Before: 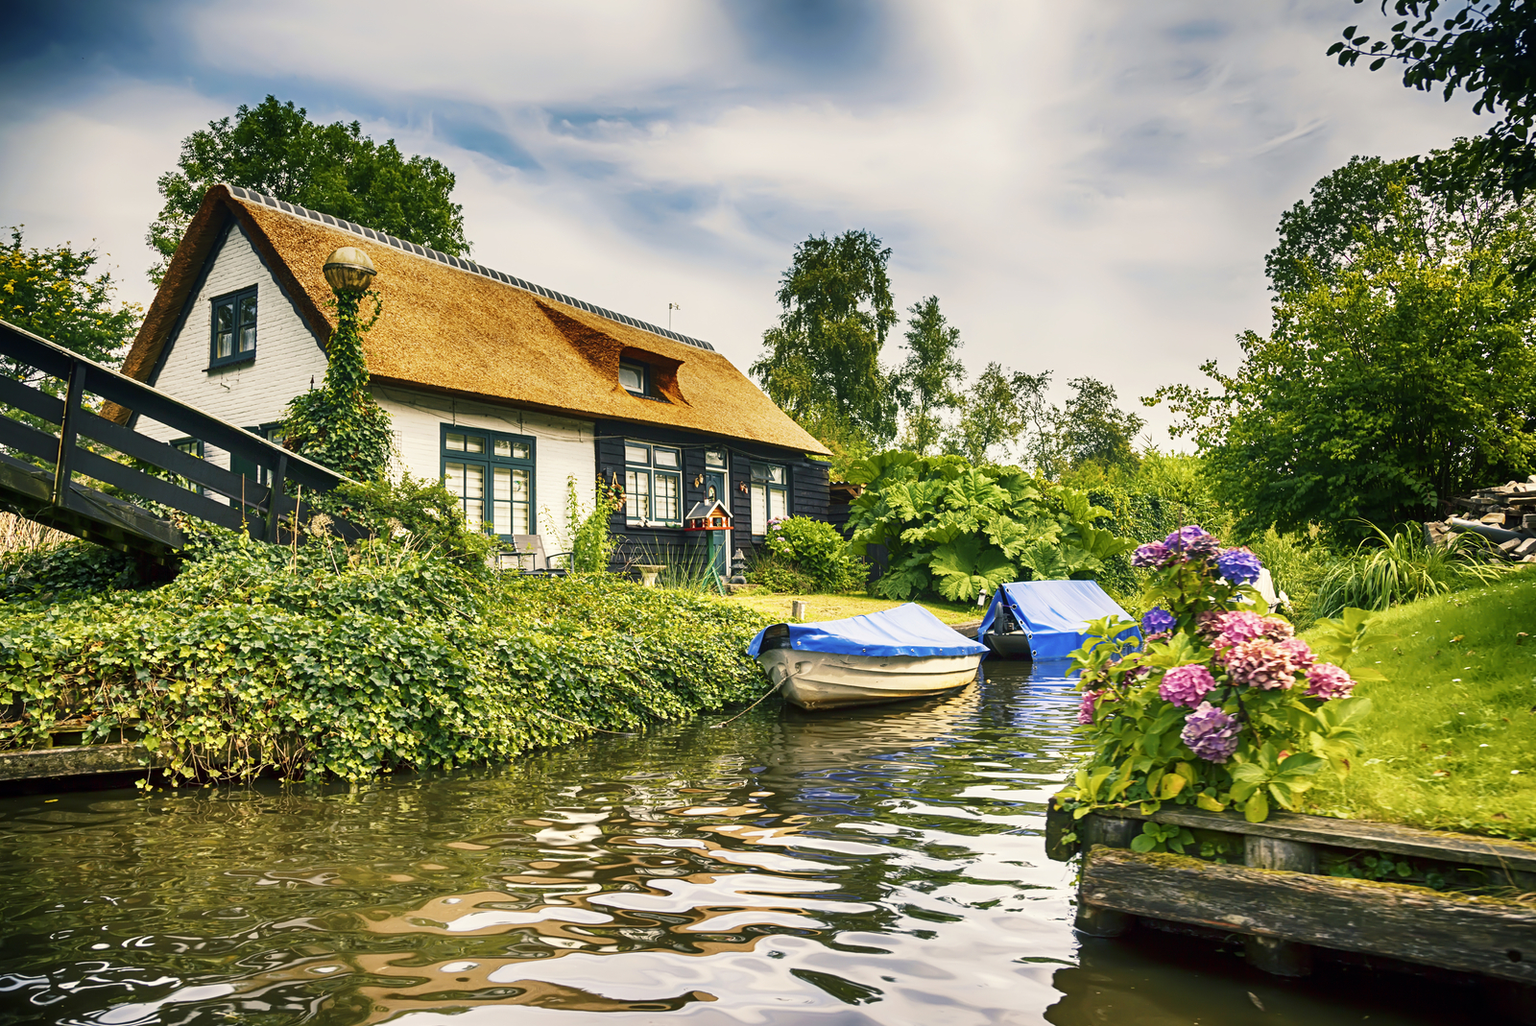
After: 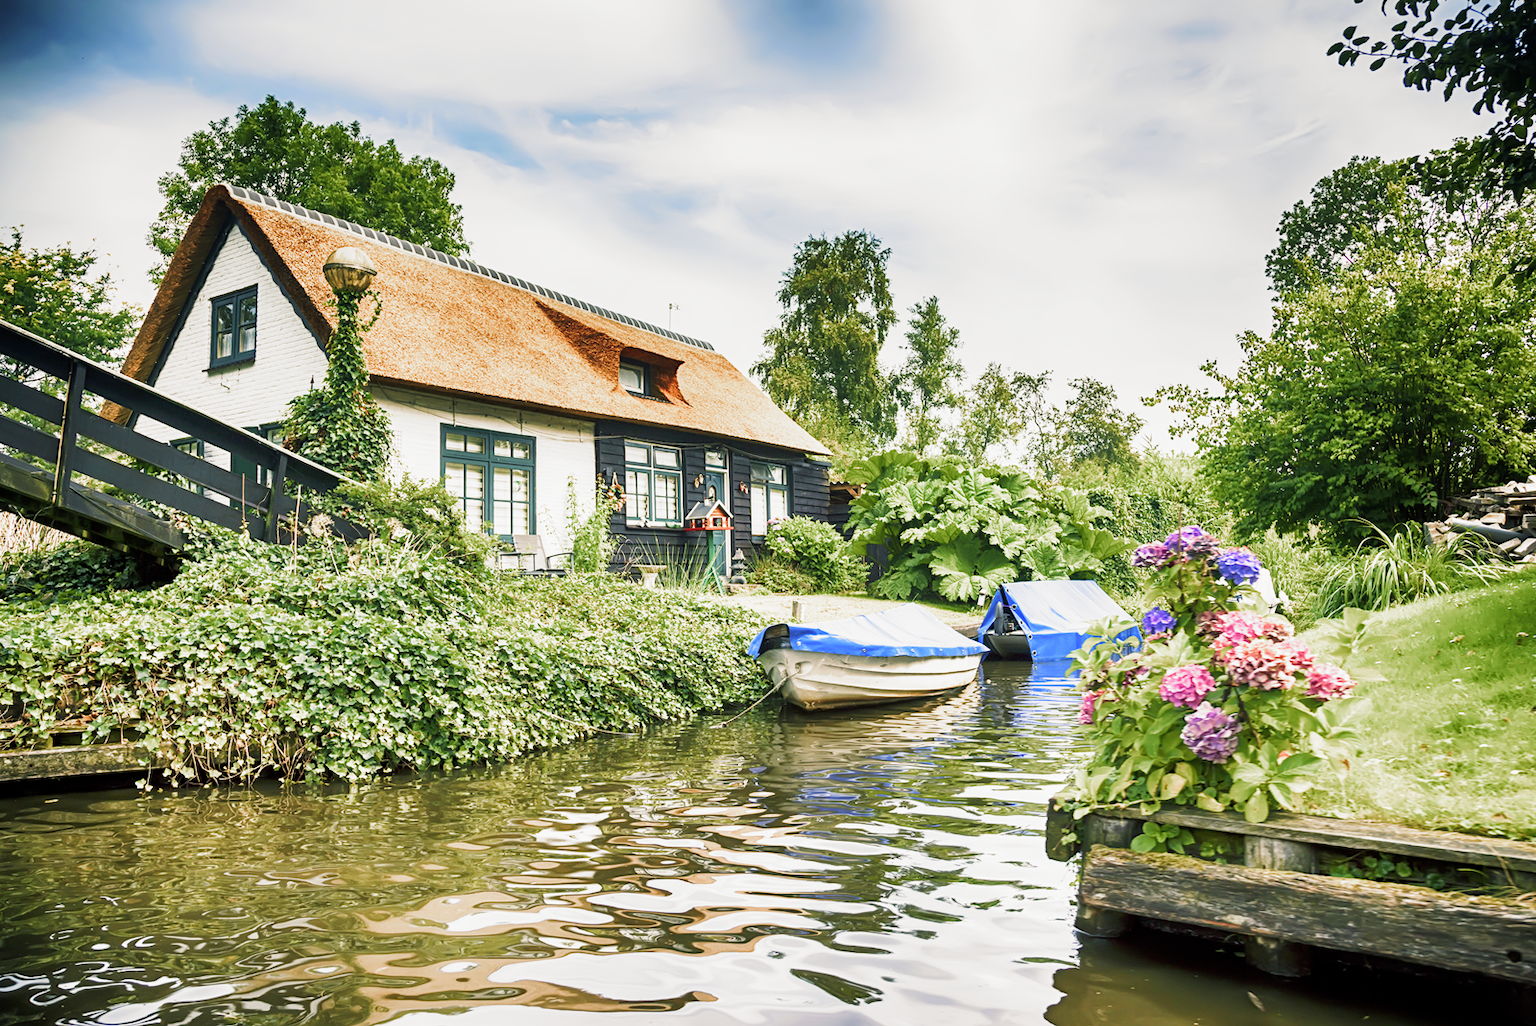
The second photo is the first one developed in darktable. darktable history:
exposure: black level correction 0, exposure 1.1 EV, compensate highlight preservation false
filmic rgb: middle gray luminance 18.42%, black relative exposure -11.25 EV, white relative exposure 3.75 EV, threshold 6 EV, target black luminance 0%, hardness 5.87, latitude 57.4%, contrast 0.963, shadows ↔ highlights balance 49.98%, add noise in highlights 0, preserve chrominance luminance Y, color science v3 (2019), use custom middle-gray values true, iterations of high-quality reconstruction 0, contrast in highlights soft, enable highlight reconstruction true
